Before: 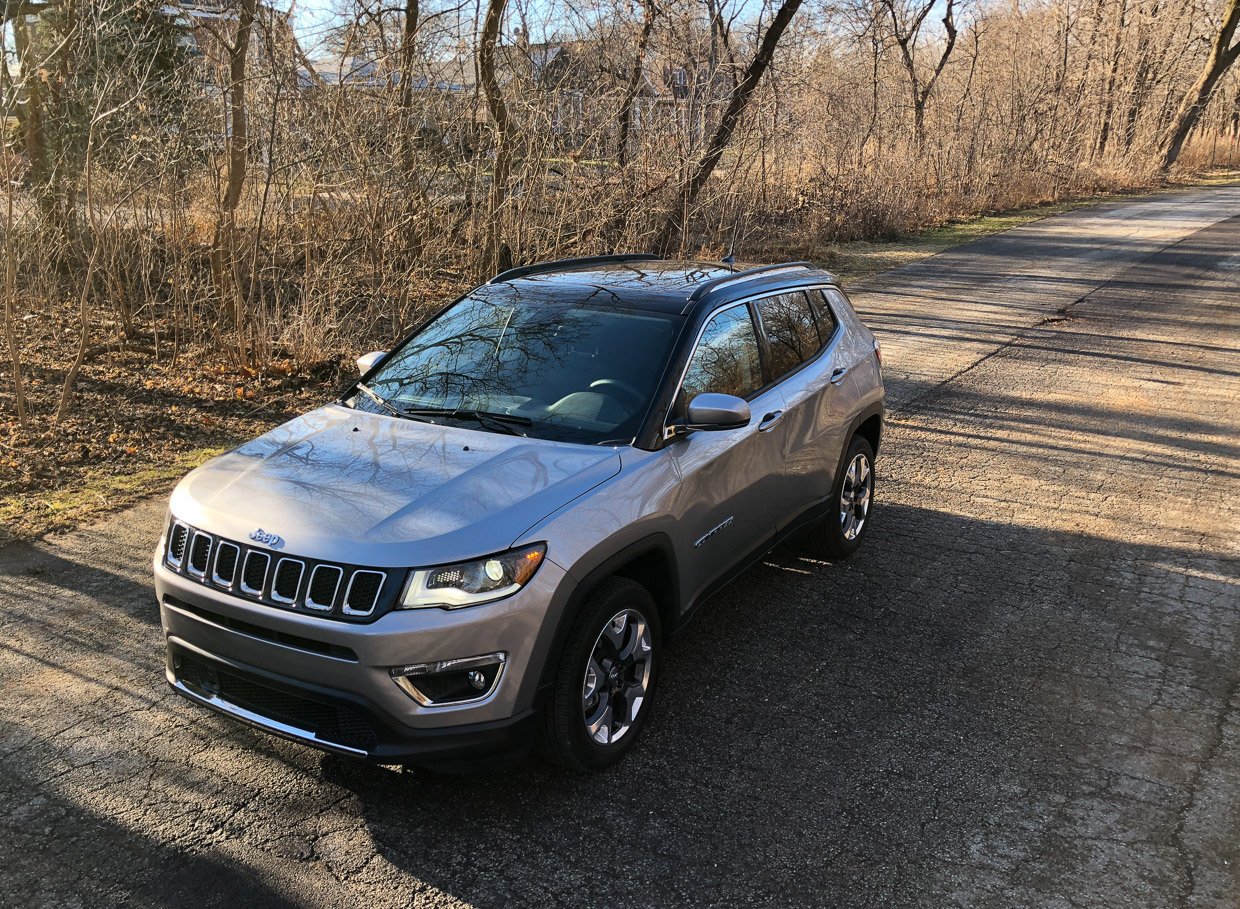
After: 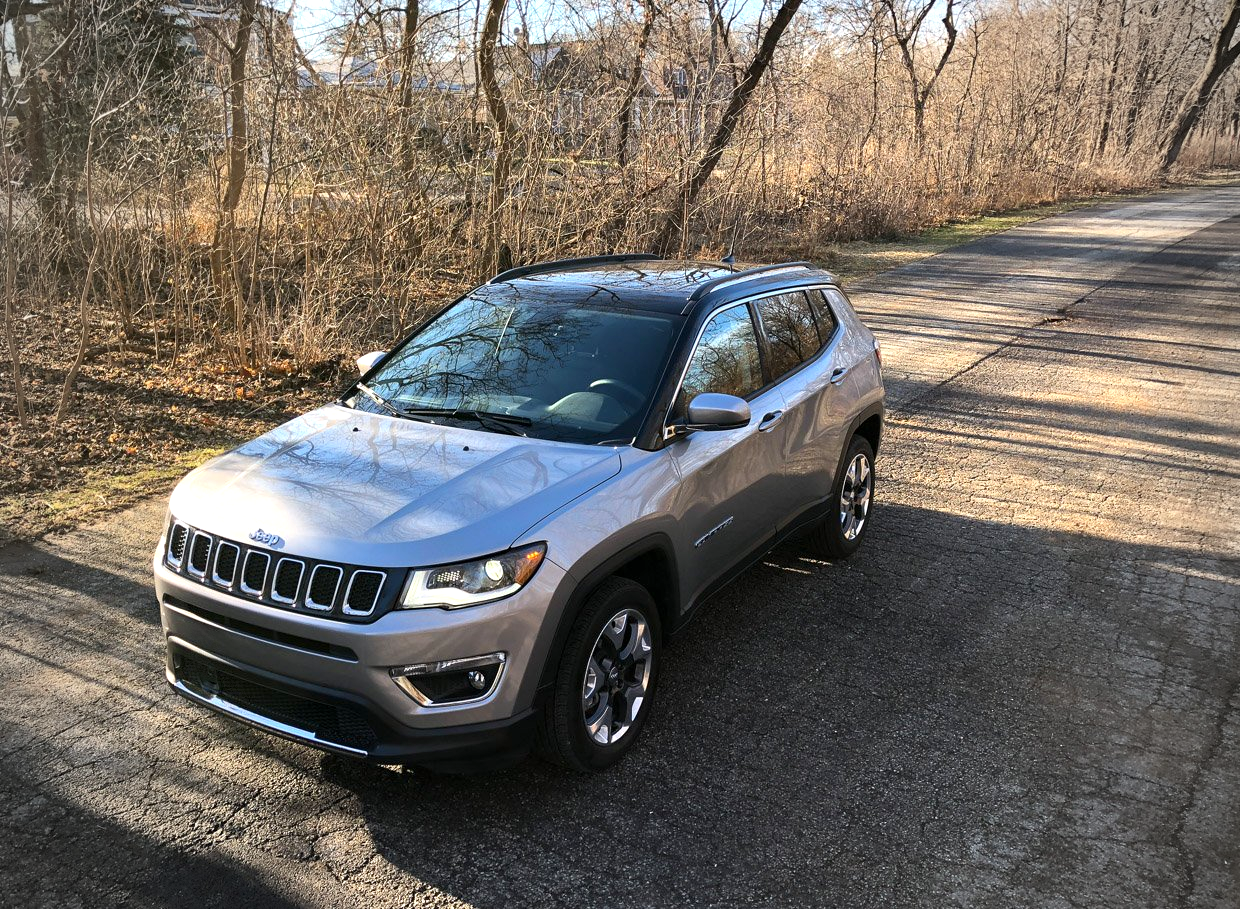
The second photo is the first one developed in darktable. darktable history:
vignetting: fall-off start 71.54%, dithering 8-bit output
tone equalizer: edges refinement/feathering 500, mask exposure compensation -1.57 EV, preserve details no
exposure: black level correction 0.001, exposure 0.5 EV, compensate highlight preservation false
